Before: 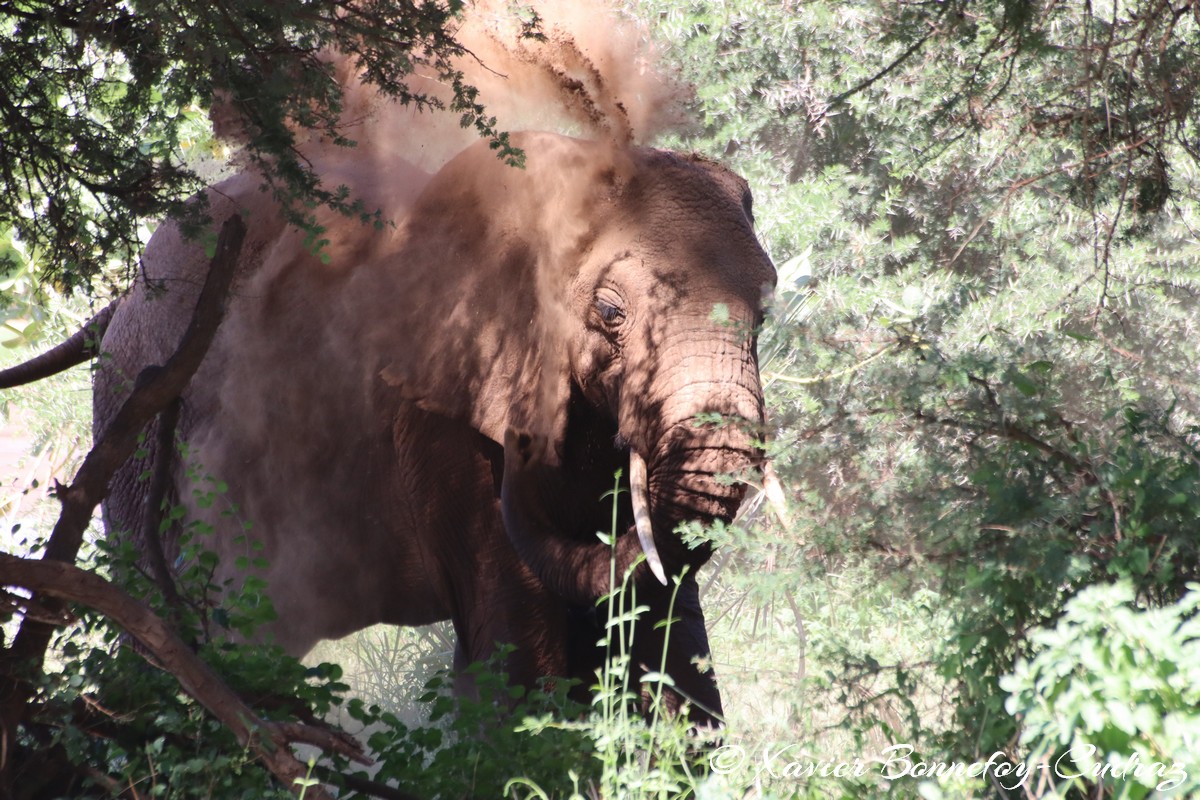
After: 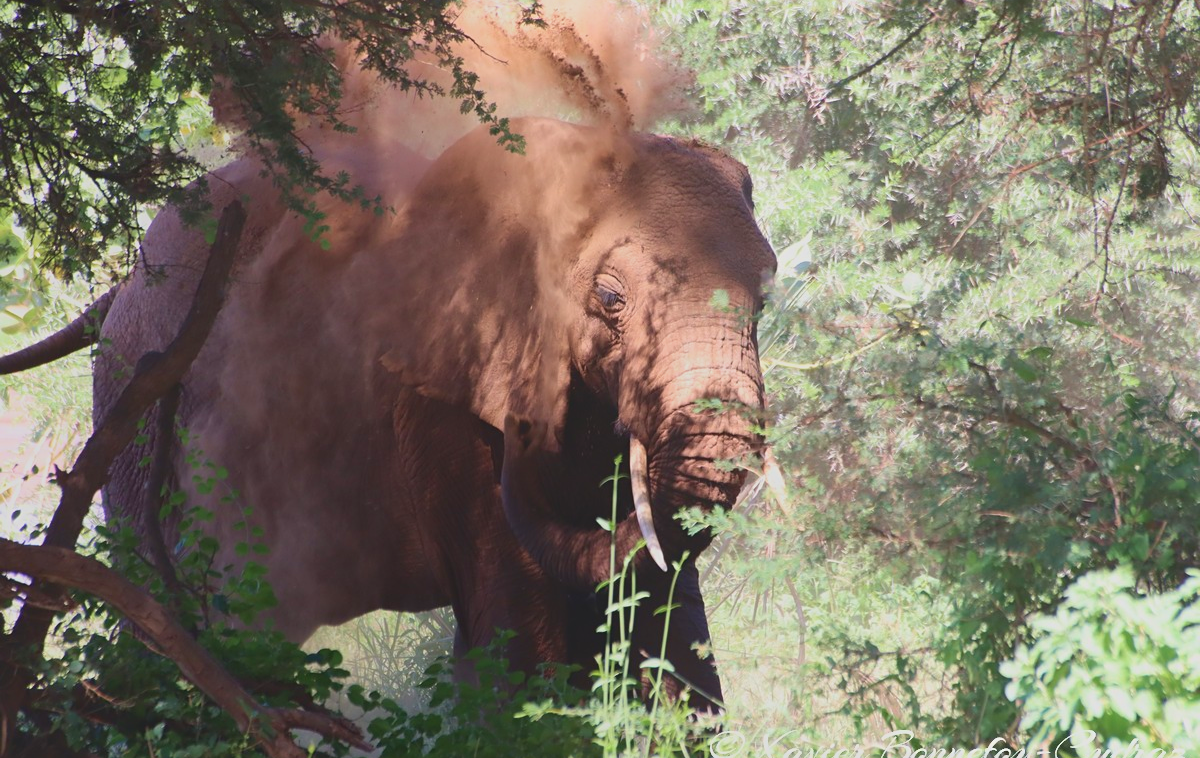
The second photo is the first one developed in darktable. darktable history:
crop and rotate: top 1.943%, bottom 3.24%
sharpen: amount 0.202
local contrast: detail 69%
velvia: on, module defaults
